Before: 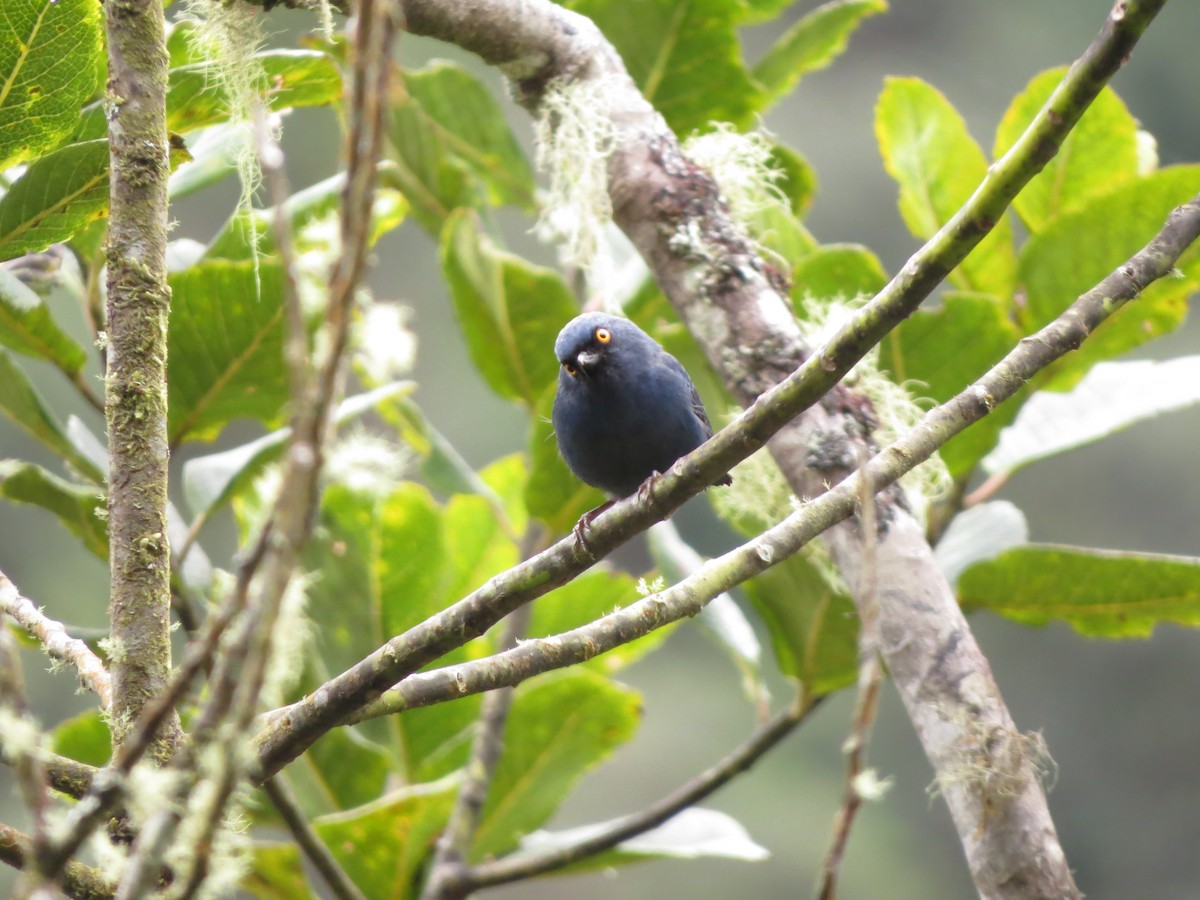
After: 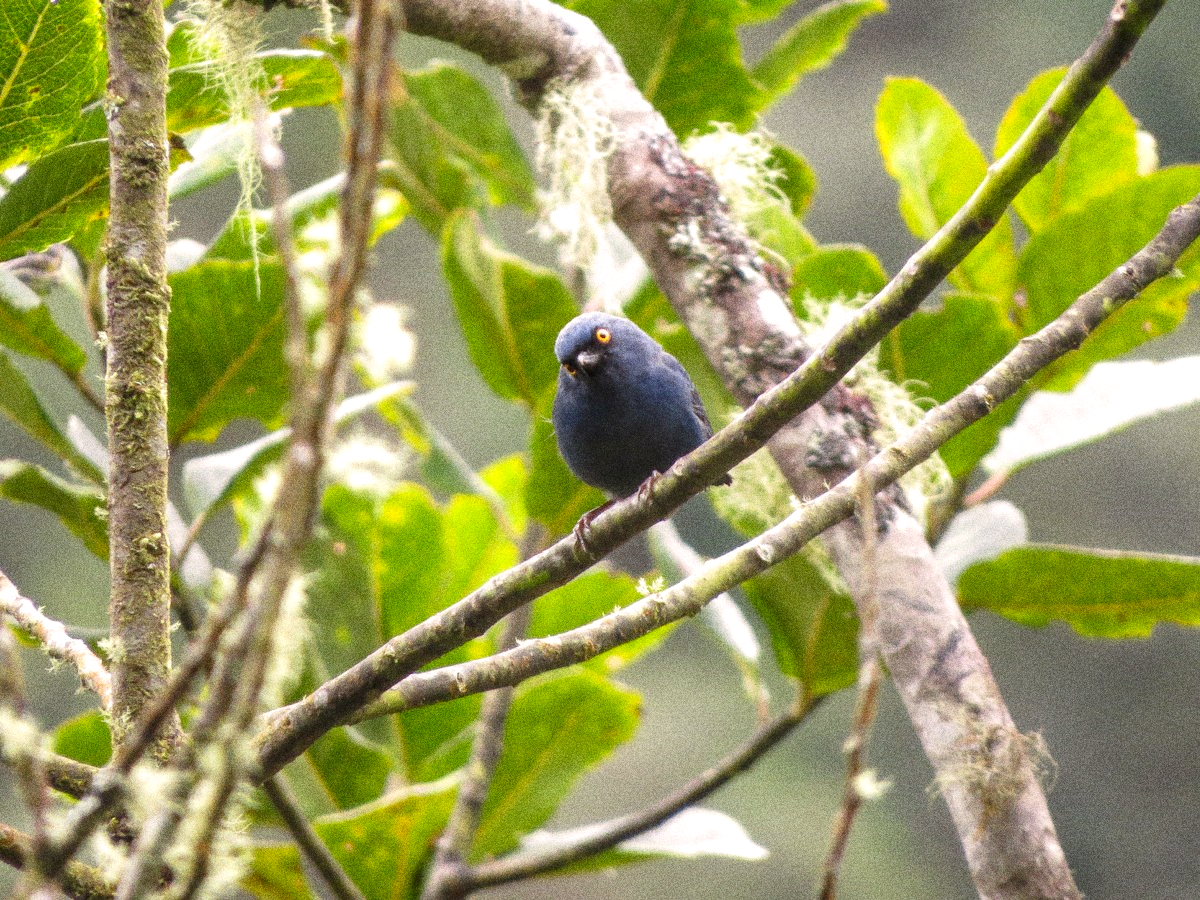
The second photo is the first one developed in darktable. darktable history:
local contrast: on, module defaults
grain: coarseness 14.49 ISO, strength 48.04%, mid-tones bias 35%
color correction: highlights a* 3.22, highlights b* 1.93, saturation 1.19
